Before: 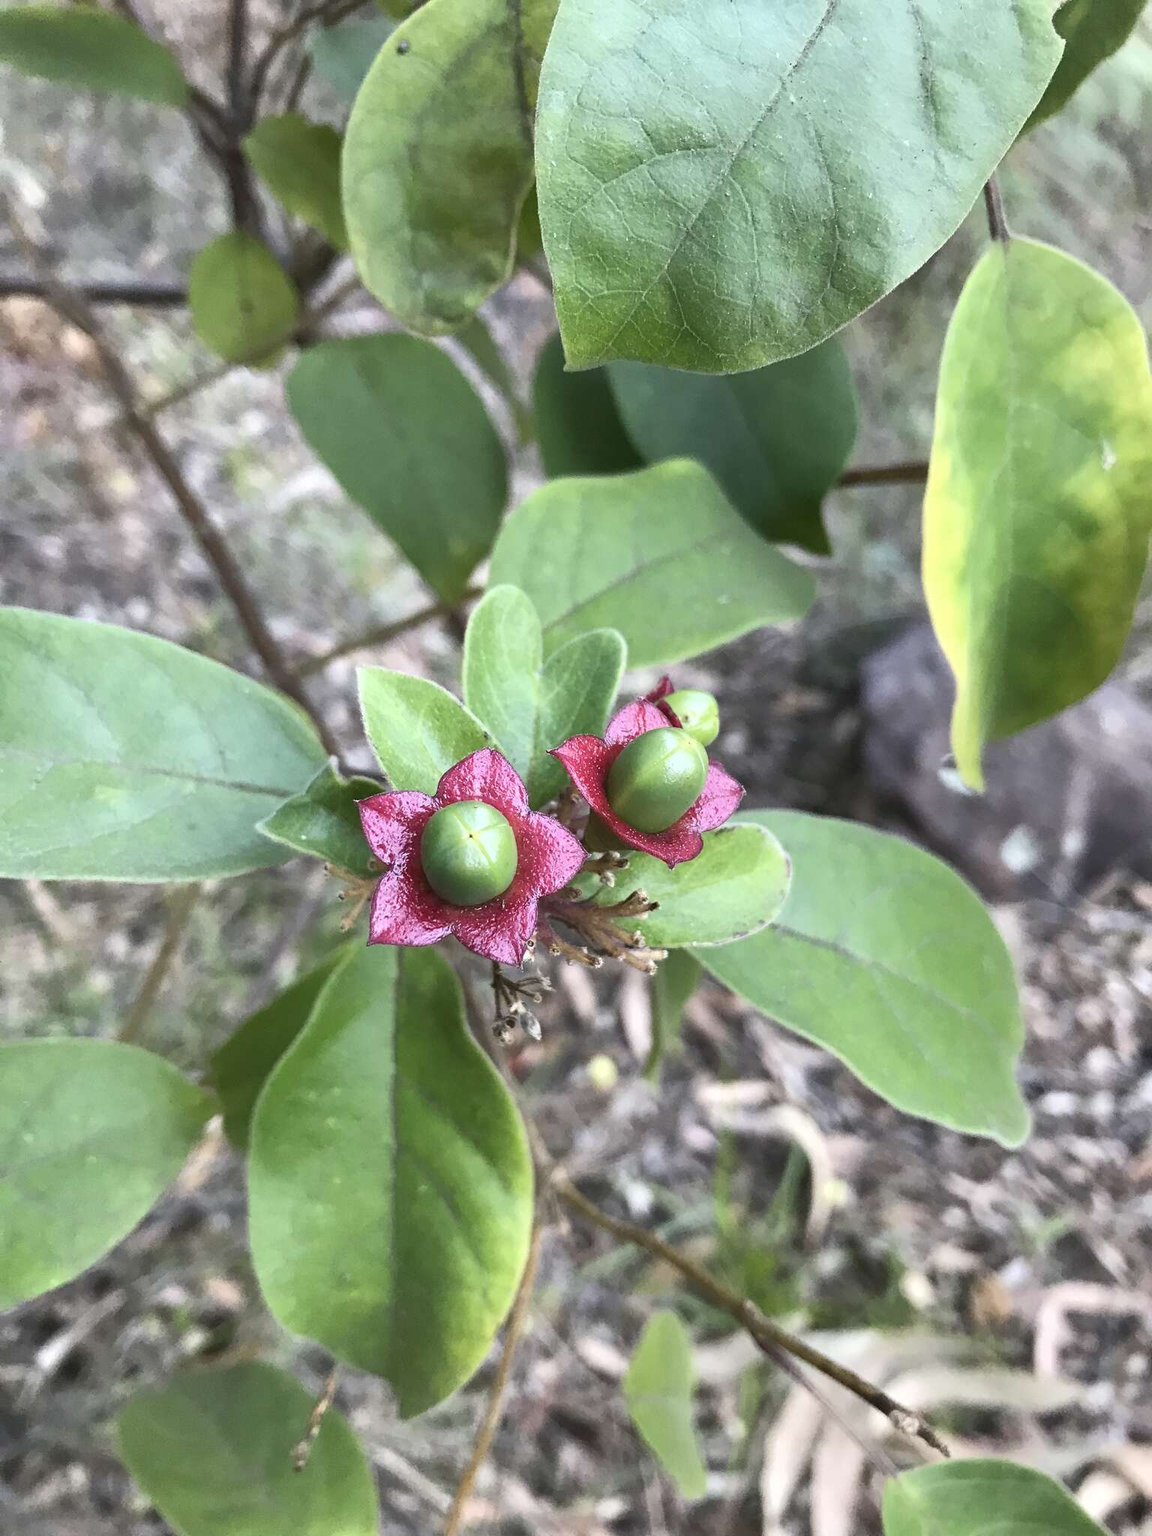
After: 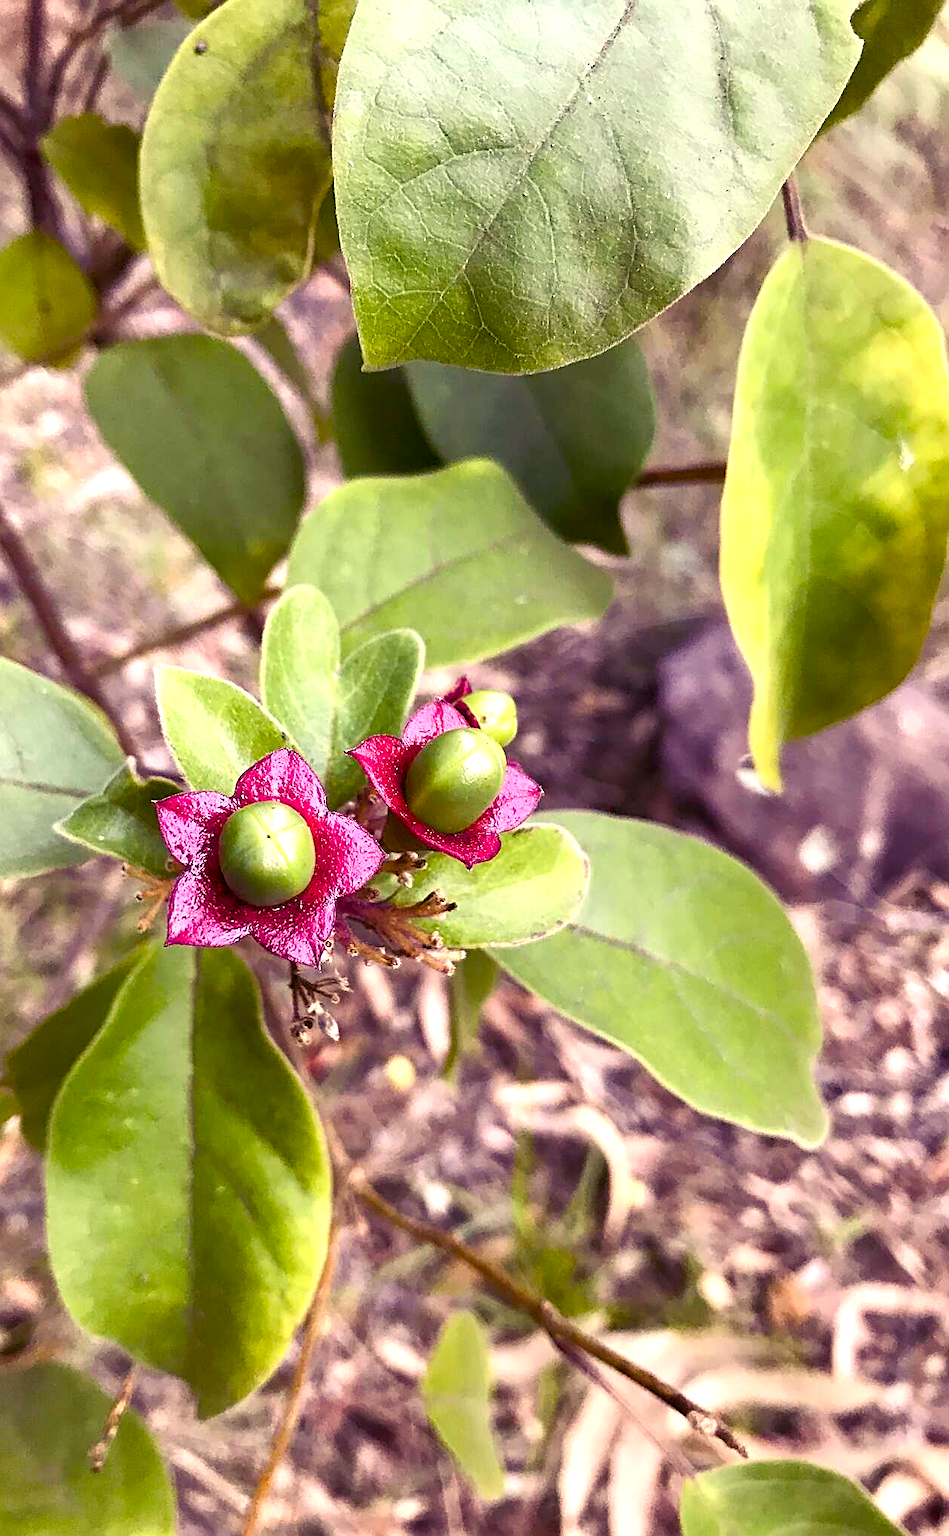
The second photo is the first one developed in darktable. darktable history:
color correction: highlights a* 14.52, highlights b* 4.84
sharpen: on, module defaults
color balance rgb: shadows lift › luminance -21.66%, shadows lift › chroma 8.98%, shadows lift › hue 283.37°, power › chroma 1.55%, power › hue 25.59°, highlights gain › luminance 6.08%, highlights gain › chroma 2.55%, highlights gain › hue 90°, global offset › luminance -0.87%, perceptual saturation grading › global saturation 27.49%, perceptual saturation grading › highlights -28.39%, perceptual saturation grading › mid-tones 15.22%, perceptual saturation grading › shadows 33.98%, perceptual brilliance grading › highlights 10%, perceptual brilliance grading › mid-tones 5%
crop: left 17.582%, bottom 0.031%
